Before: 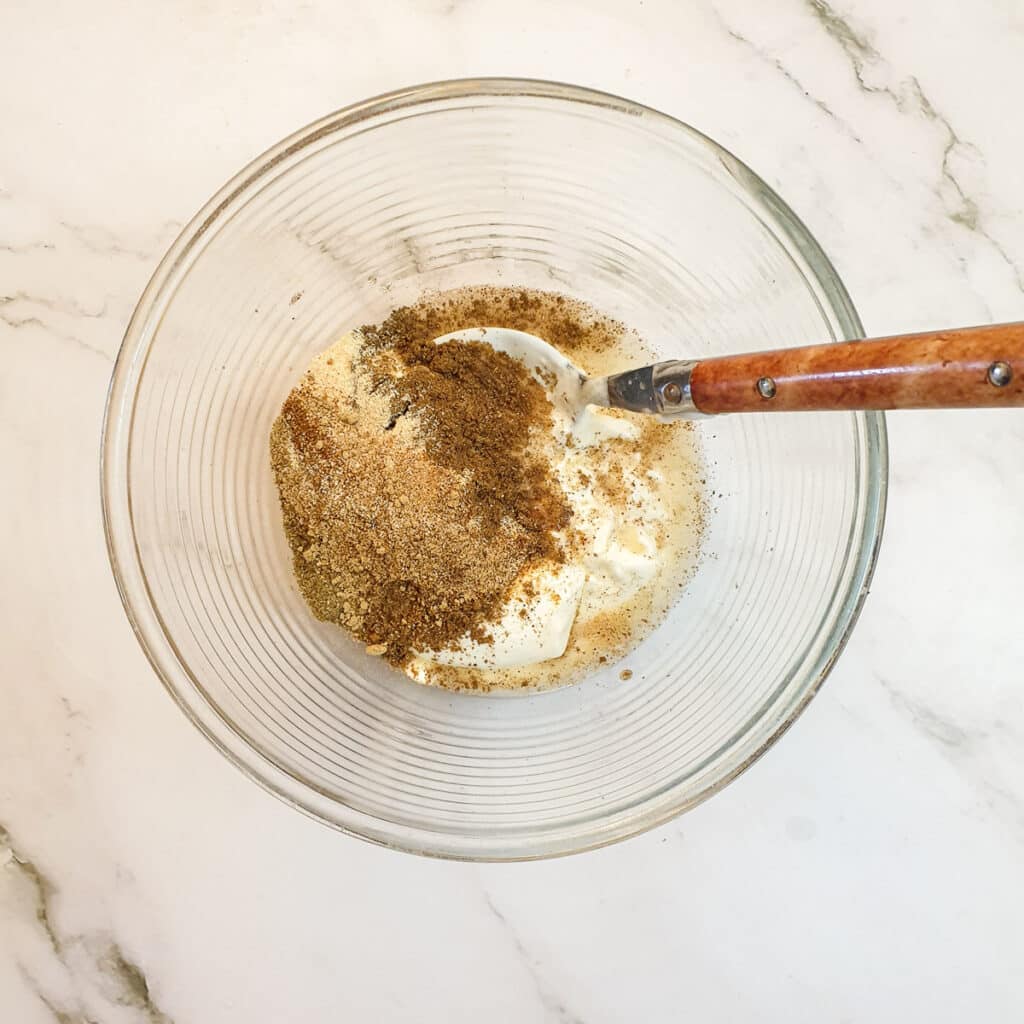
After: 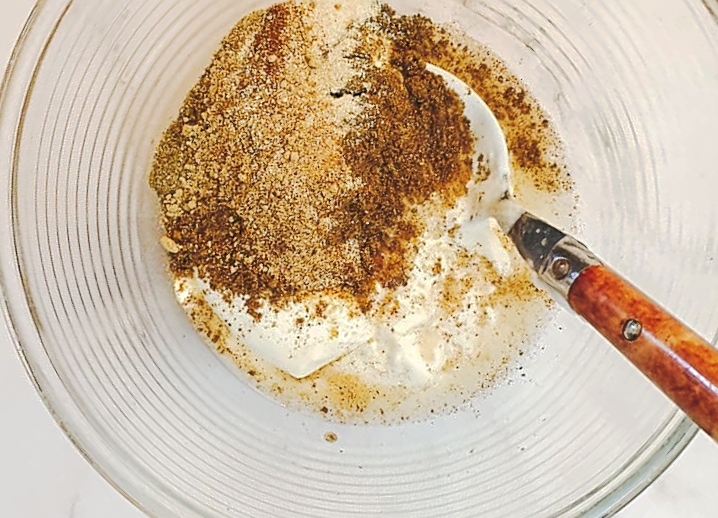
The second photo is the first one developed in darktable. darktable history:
tone curve: curves: ch0 [(0, 0) (0.003, 0.15) (0.011, 0.151) (0.025, 0.15) (0.044, 0.15) (0.069, 0.151) (0.1, 0.153) (0.136, 0.16) (0.177, 0.183) (0.224, 0.21) (0.277, 0.253) (0.335, 0.309) (0.399, 0.389) (0.468, 0.479) (0.543, 0.58) (0.623, 0.677) (0.709, 0.747) (0.801, 0.808) (0.898, 0.87) (1, 1)], preserve colors none
crop and rotate: angle -44.33°, top 16.721%, right 0.801%, bottom 11.72%
sharpen: on, module defaults
